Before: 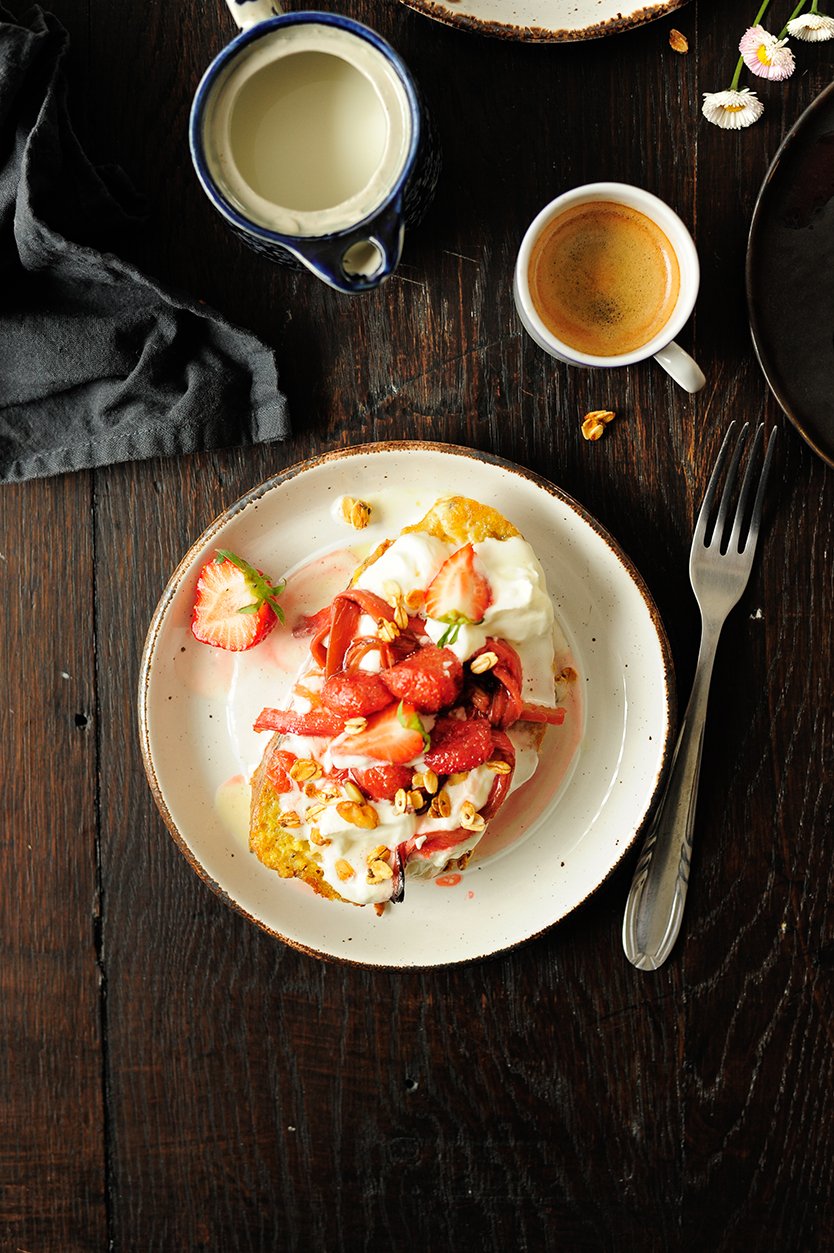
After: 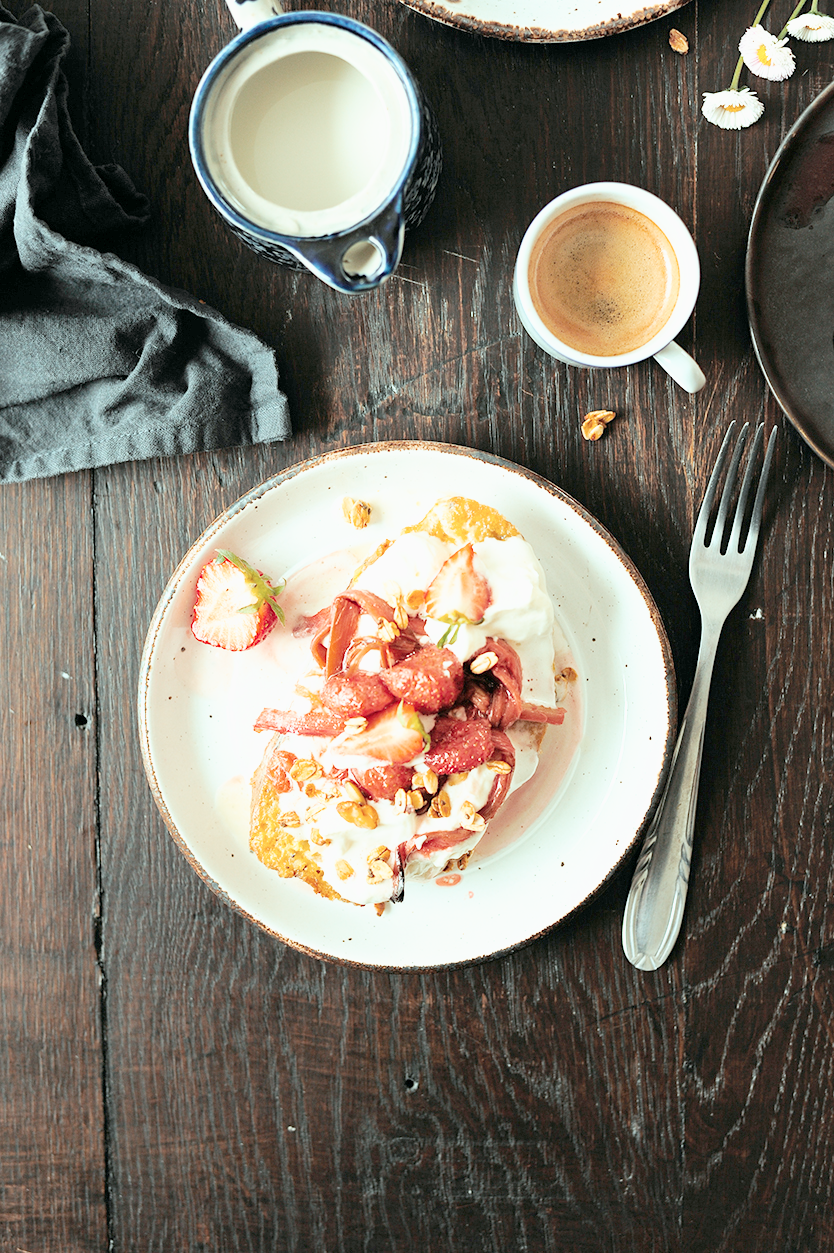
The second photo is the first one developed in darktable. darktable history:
tone curve: curves: ch0 [(0, 0) (0.003, 0.001) (0.011, 0.005) (0.025, 0.01) (0.044, 0.019) (0.069, 0.029) (0.1, 0.042) (0.136, 0.078) (0.177, 0.129) (0.224, 0.182) (0.277, 0.246) (0.335, 0.318) (0.399, 0.396) (0.468, 0.481) (0.543, 0.573) (0.623, 0.672) (0.709, 0.777) (0.801, 0.881) (0.898, 0.975) (1, 1)], preserve colors none
color look up table: target L [88.69, 79.39, 66.76, 62.42, 50.45, 35.56, 198.1, 92.62, 90.27, 76.03, 80.16, 66.07, 65.24, 65.57, 56.83, 50.43, 53.7, 49.65, 39.28, 31.34, 85.84, 80.79, 80.67, 80.48, 74.81, 67.19, 56.44, 53.12, 53.69, 54.65, 46.99, 37.24, 27.97, 24.79, 25.7, 20.82, 17.67, 13.77, 11.01, 81.56, 81.89, 81.32, 81.37, 81.36, 81.56, 71.59, 65.69, 53.81, 47.99], target a [-9.129, -8.182, -17.41, -44.88, -37.94, -11.24, 0, -0.001, -9.883, 10.14, -3.361, 31.58, 22.27, 11.45, 33.25, 41.97, 36.78, 37.92, 36.69, 11.36, -9.672, -4.395, -8.739, -7.617, -7.224, -6.227, -1.223, 32.74, 16.86, -13.29, -2.887, 3.855, -2.1, 11.46, 8.602, -1.448, -1.221, -1.167, -3.339, -10.07, -15.27, -11.81, -10.16, -13.11, -11.98, -35.82, -28.29, -20.87, -12.27], target b [-3.71, -3.45, 38.23, 13.4, 17.92, 13.83, 0.001, 0.005, -3.685, 55.99, -2.417, 49.2, 51.03, 10.19, 45.91, 28.07, 4.448, 19.93, 25.85, 11.77, -3.879, -2.964, -2.543, -3.851, -3.418, -2.386, -20.2, -4.265, -20.23, -40.25, -1.669, -37.56, -2.102, -9.792, -35.79, -0.857, -2.075, -2.236, -1.078, -4.649, -8.084, -5.924, -6.299, -6.358, -8.609, -9.68, -27.5, -27.21, -21.57], num patches 49
